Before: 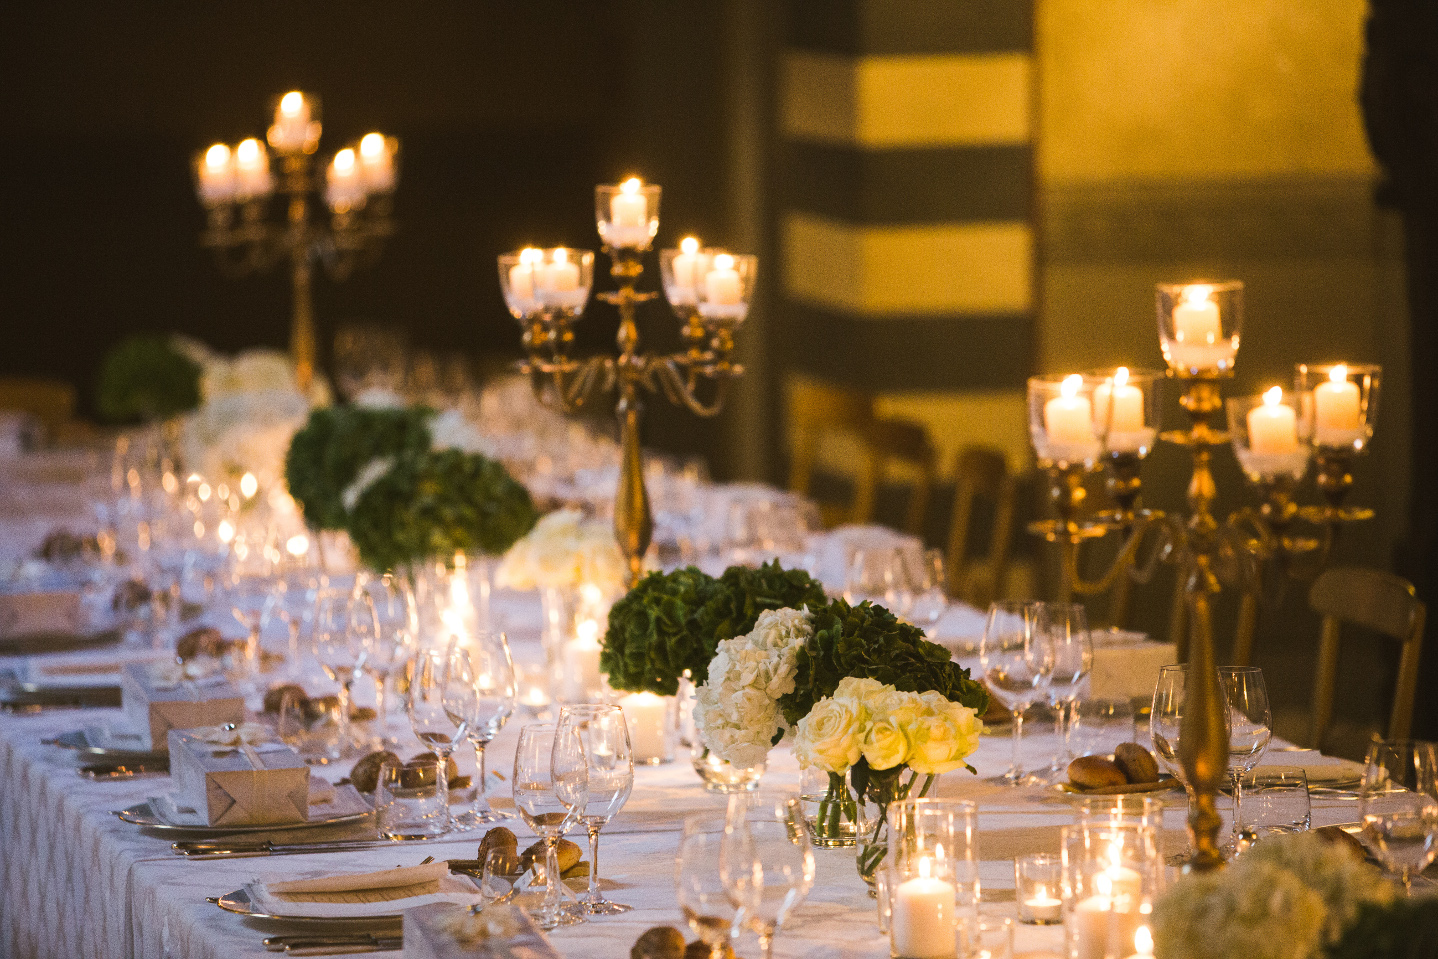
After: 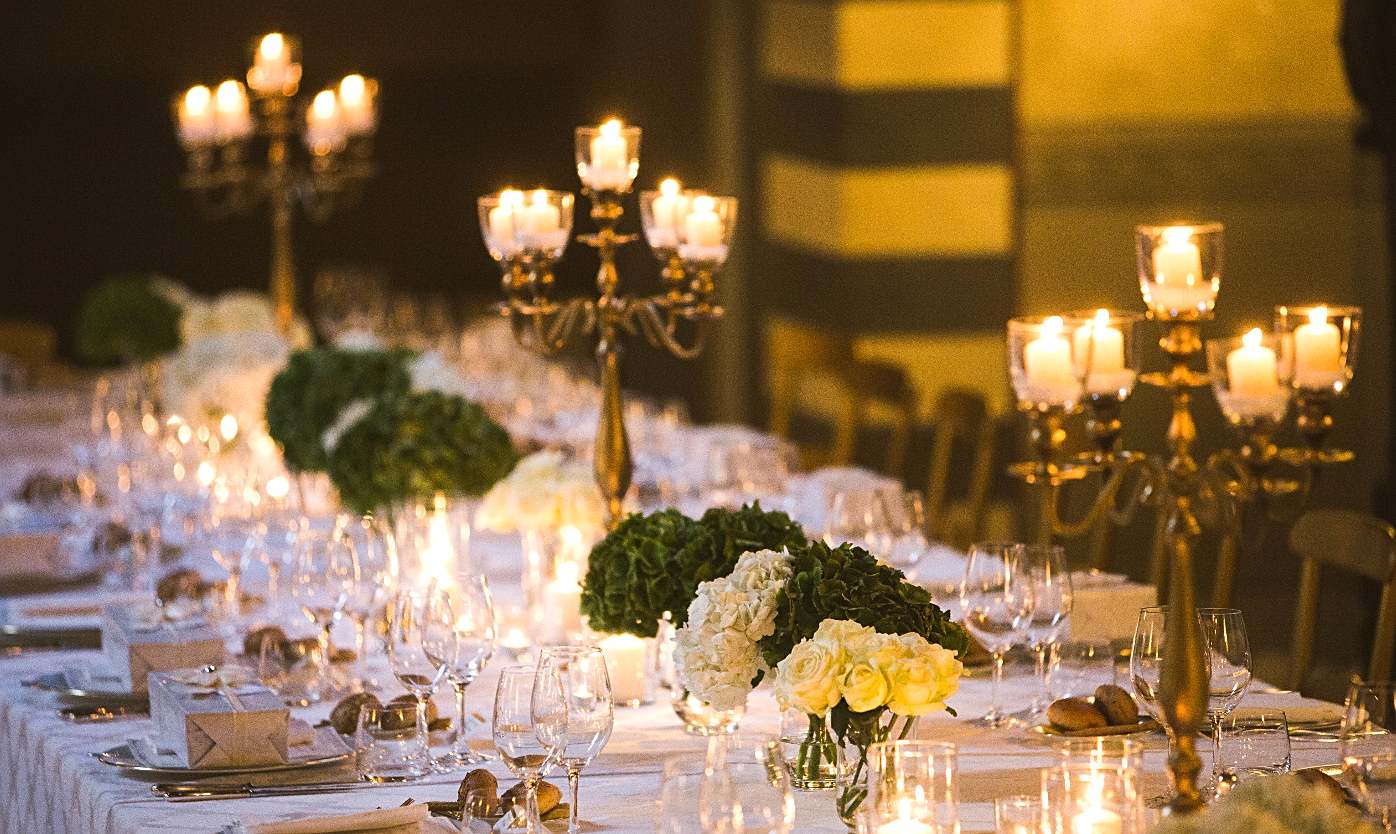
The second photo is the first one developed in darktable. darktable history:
sharpen: on, module defaults
crop: left 1.436%, top 6.094%, right 1.431%, bottom 6.911%
exposure: exposure 0.201 EV, compensate highlight preservation false
